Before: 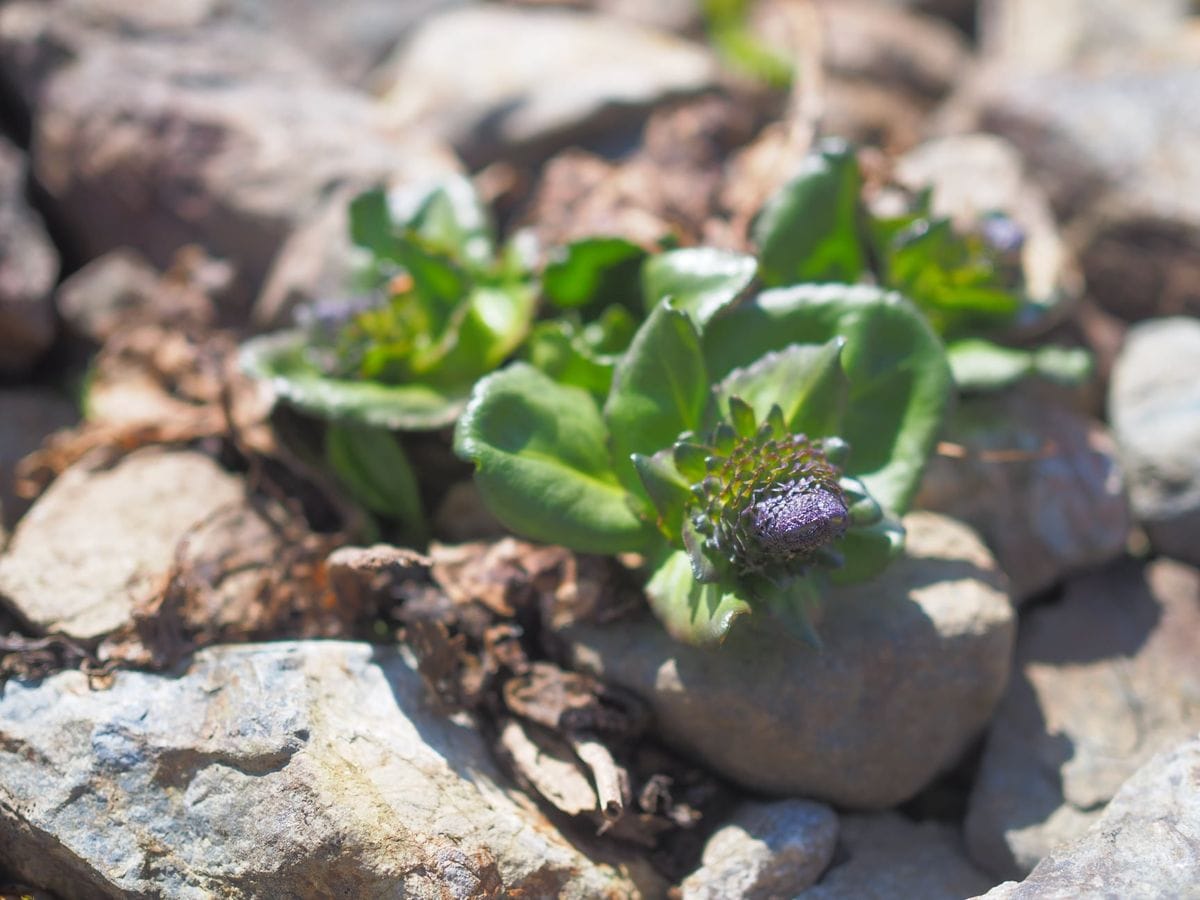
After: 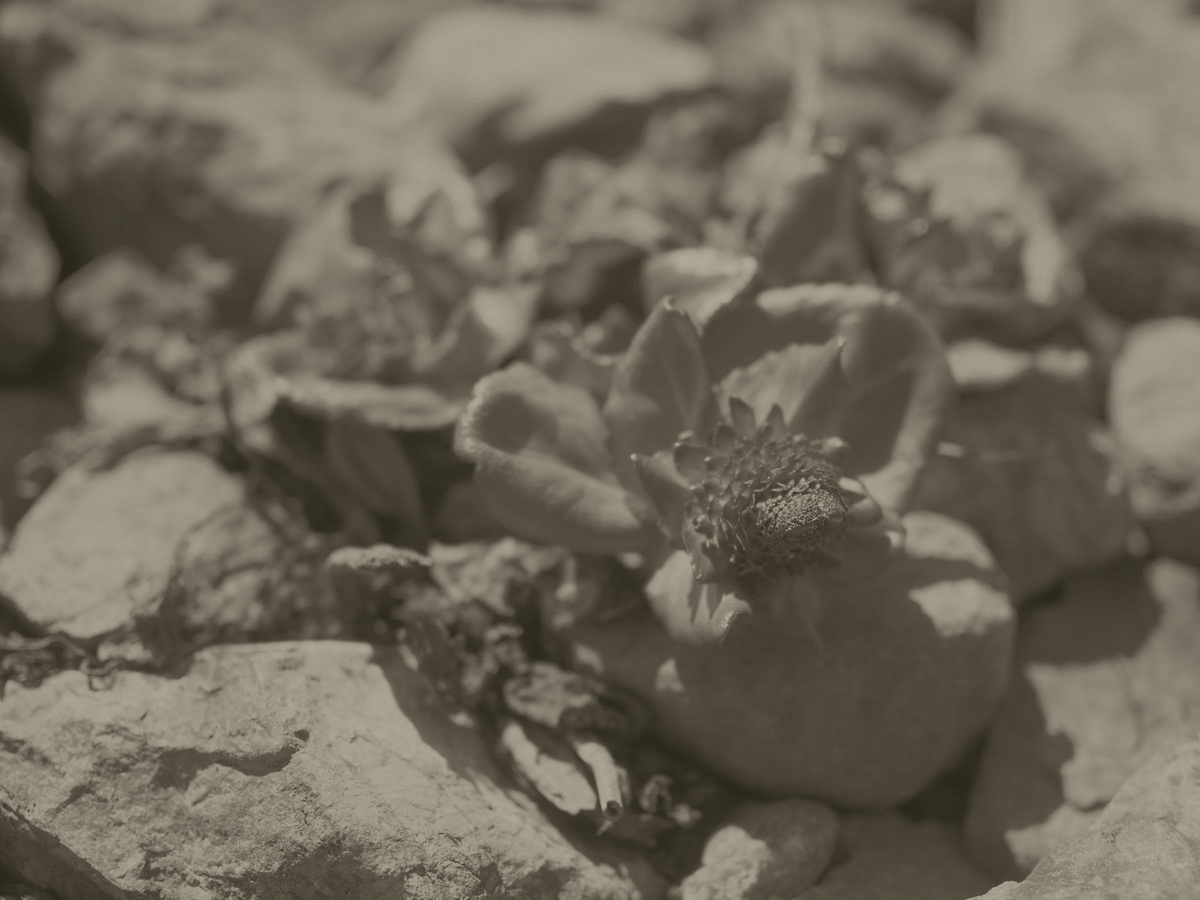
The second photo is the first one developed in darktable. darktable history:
velvia: on, module defaults
contrast brightness saturation: contrast -0.05, saturation -0.41
colorize: hue 41.44°, saturation 22%, source mix 60%, lightness 10.61%
